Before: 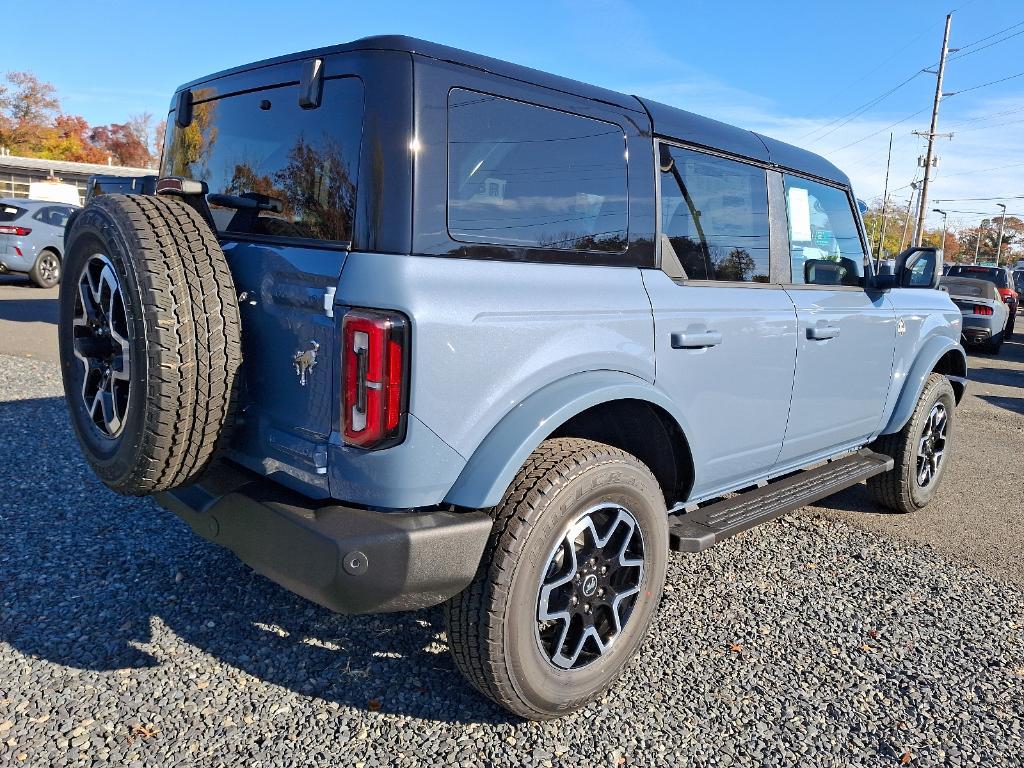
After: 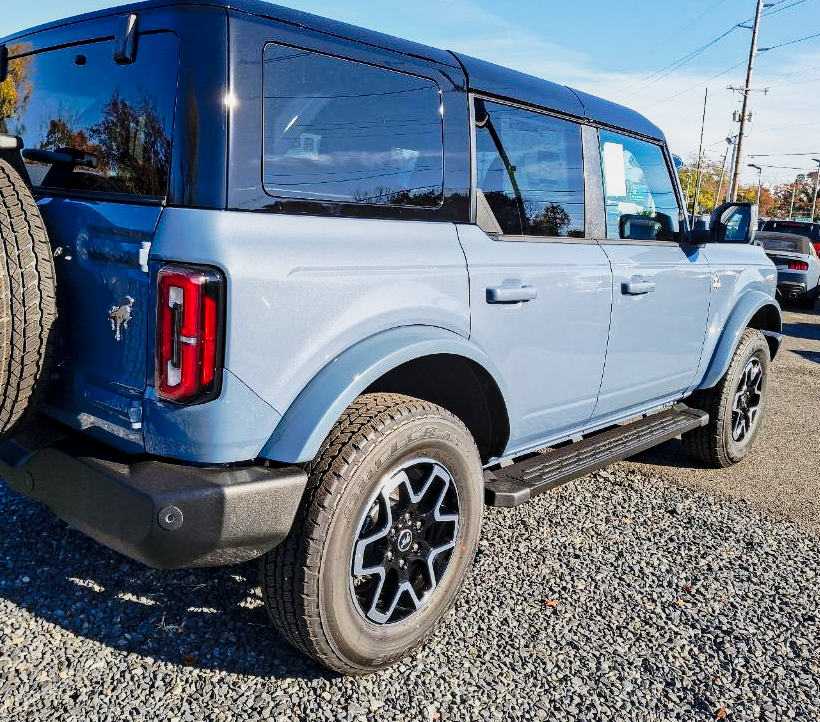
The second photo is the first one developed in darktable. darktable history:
exposure: exposure -0.18 EV, compensate highlight preservation false
tone curve: curves: ch0 [(0, 0) (0.081, 0.044) (0.192, 0.125) (0.283, 0.238) (0.416, 0.449) (0.495, 0.524) (0.661, 0.756) (0.788, 0.87) (1, 0.951)]; ch1 [(0, 0) (0.161, 0.092) (0.35, 0.33) (0.392, 0.392) (0.427, 0.426) (0.479, 0.472) (0.505, 0.497) (0.521, 0.524) (0.567, 0.56) (0.583, 0.592) (0.625, 0.627) (0.678, 0.733) (1, 1)]; ch2 [(0, 0) (0.346, 0.362) (0.404, 0.427) (0.502, 0.499) (0.531, 0.523) (0.544, 0.561) (0.58, 0.59) (0.629, 0.642) (0.717, 0.678) (1, 1)], preserve colors none
crop and rotate: left 18.091%, top 5.939%, right 1.757%
local contrast: detail 130%
